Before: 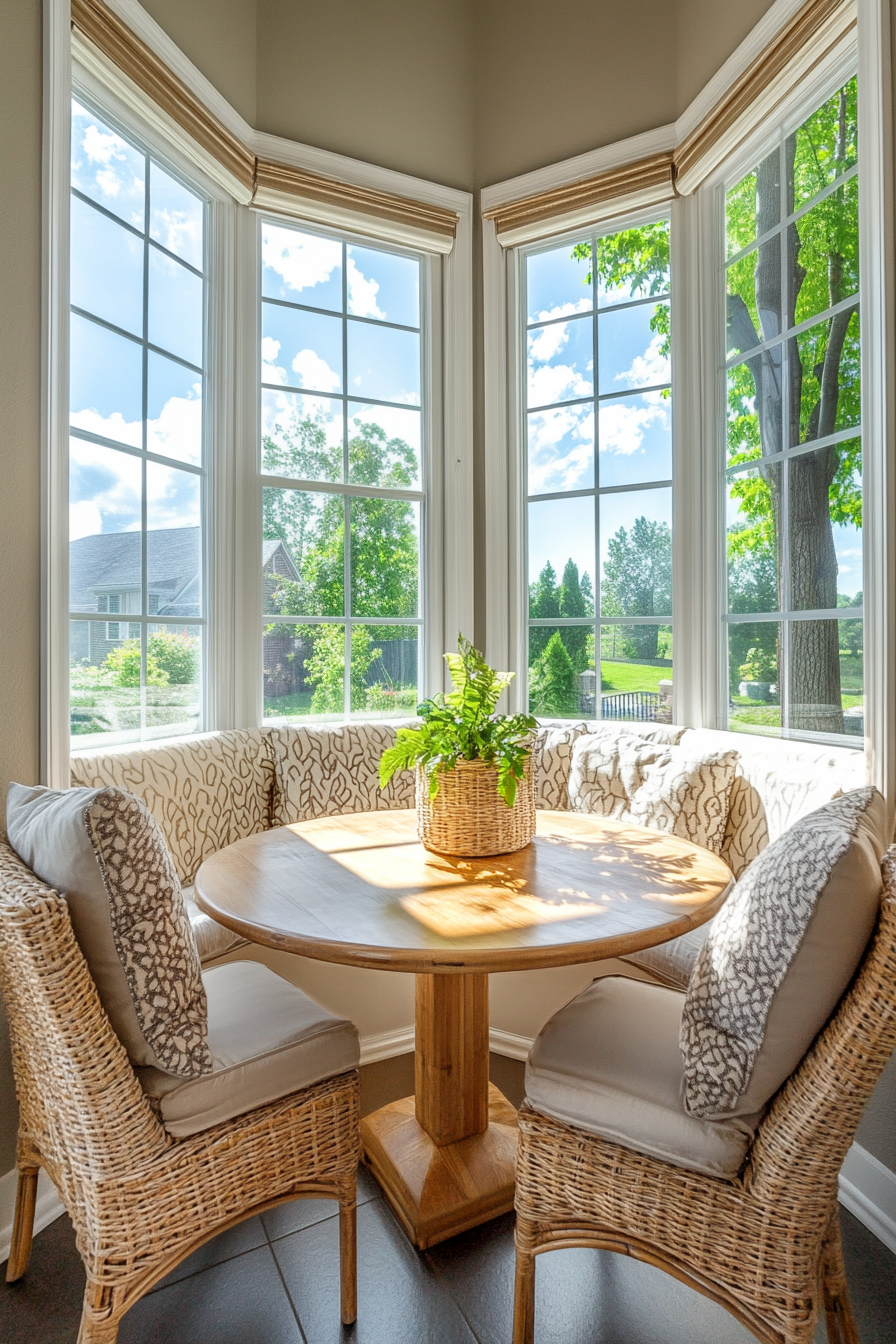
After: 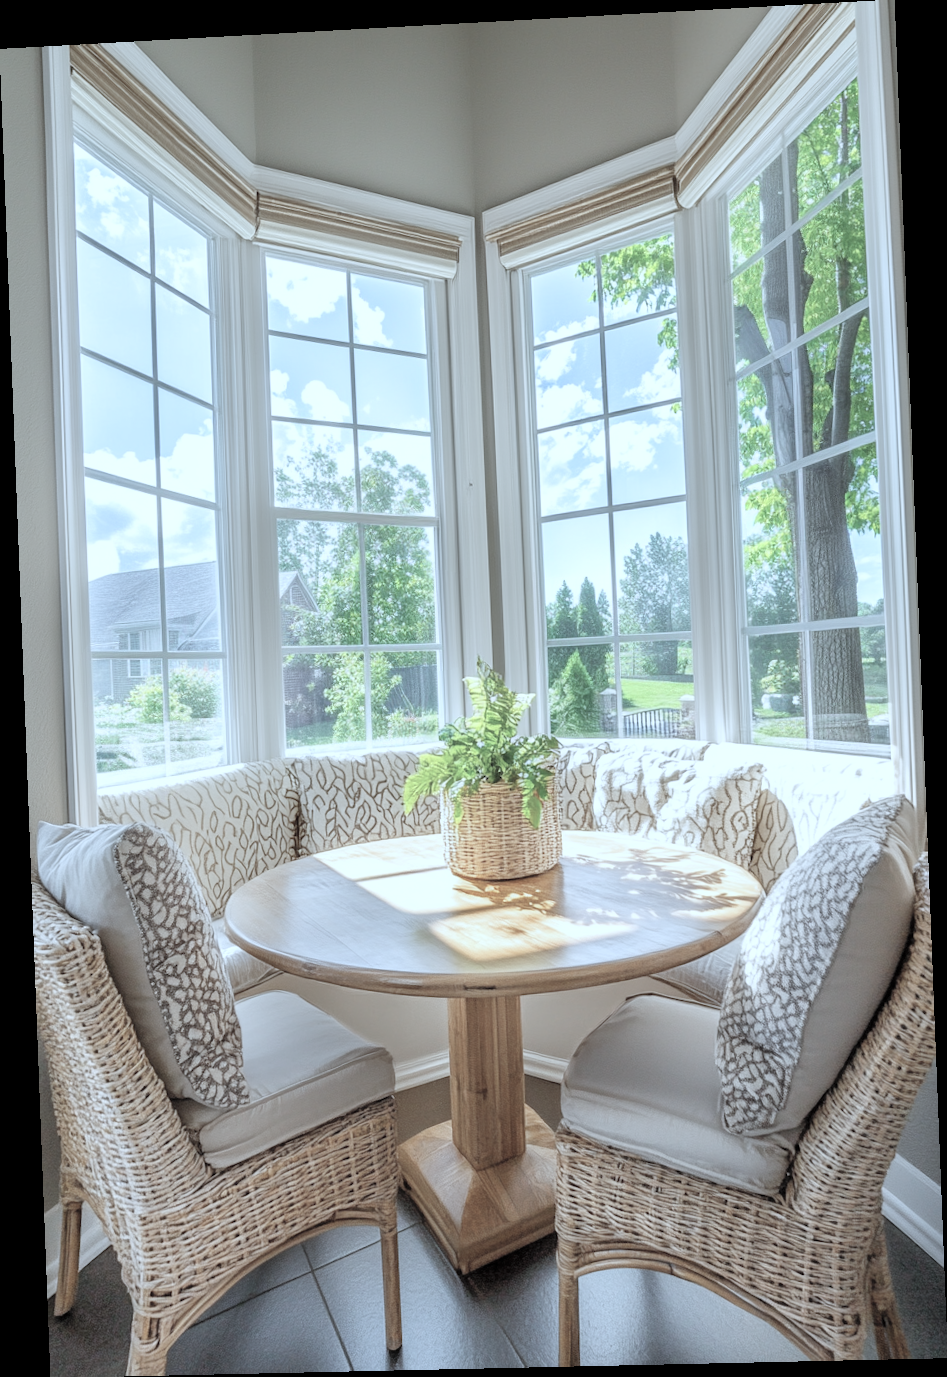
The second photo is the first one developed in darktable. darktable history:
contrast brightness saturation: brightness 0.18, saturation -0.5
rotate and perspective: rotation -2.22°, lens shift (horizontal) -0.022, automatic cropping off
color calibration: x 0.396, y 0.386, temperature 3669 K
